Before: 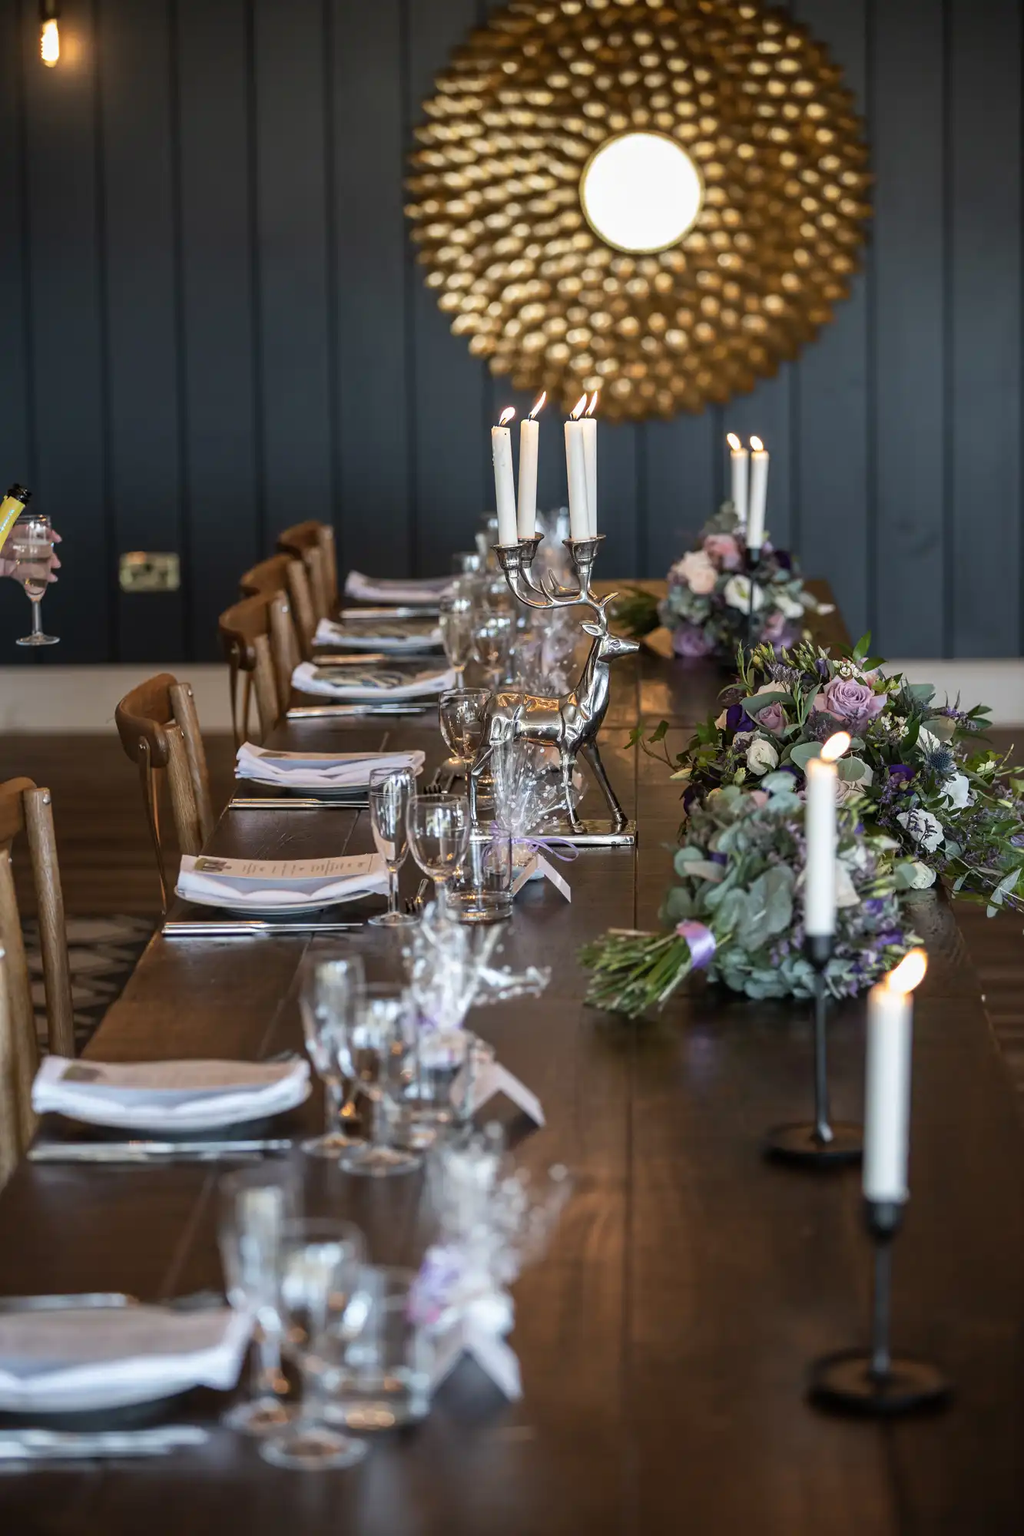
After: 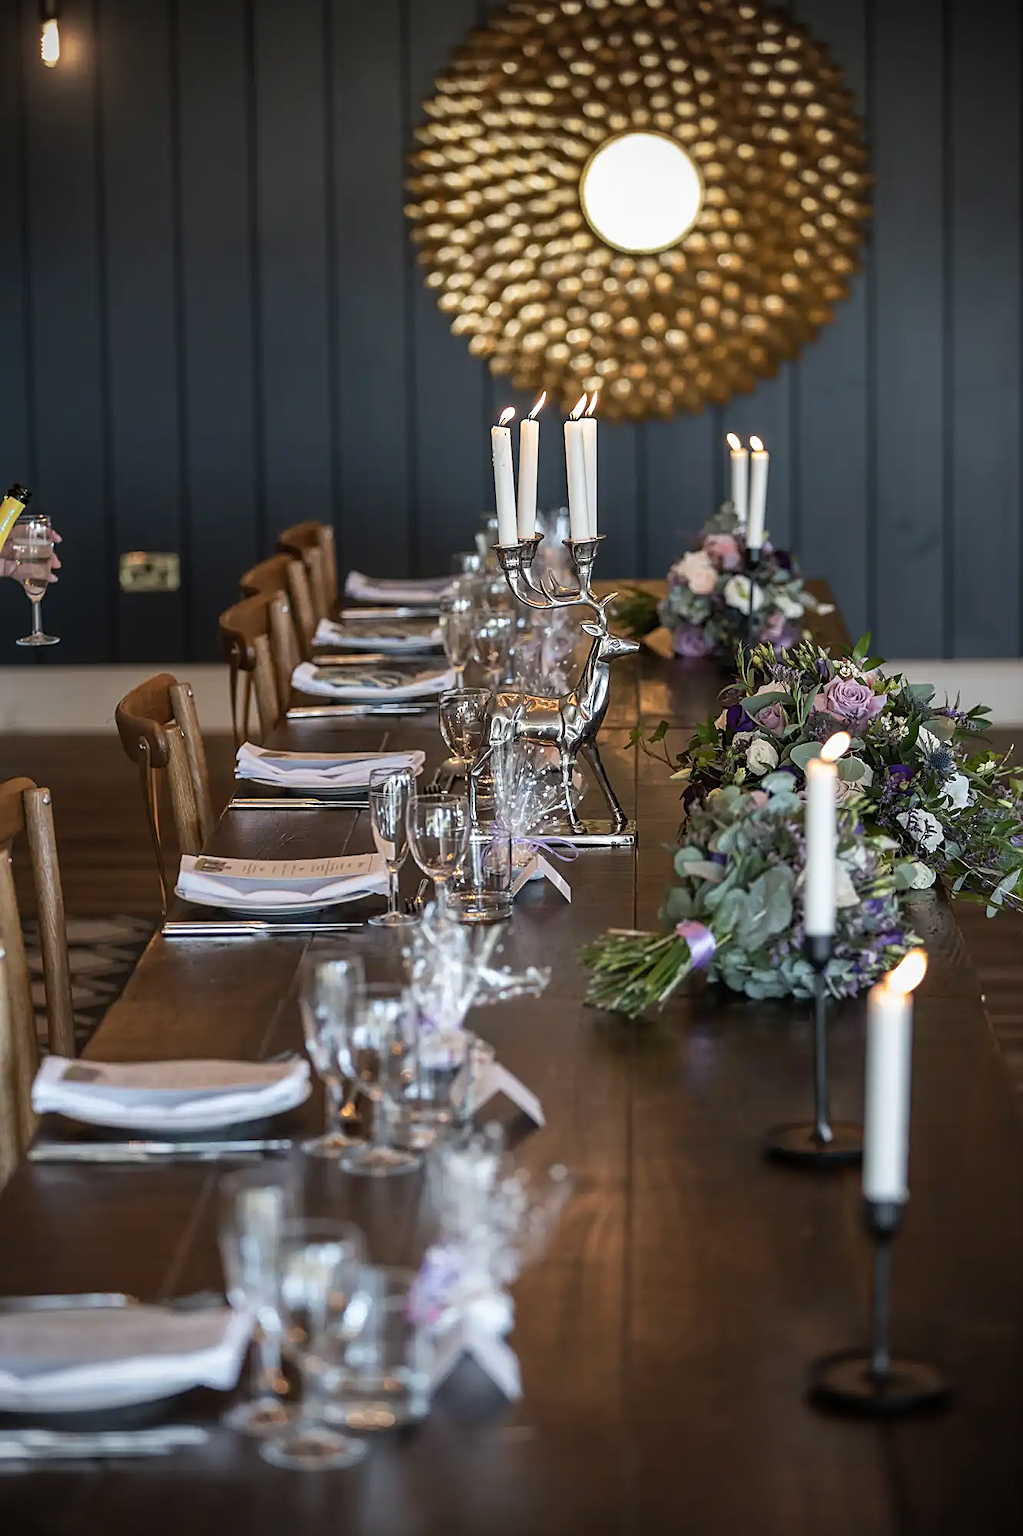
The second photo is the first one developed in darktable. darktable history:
vignetting: center (-0.118, -0.008)
sharpen: on, module defaults
